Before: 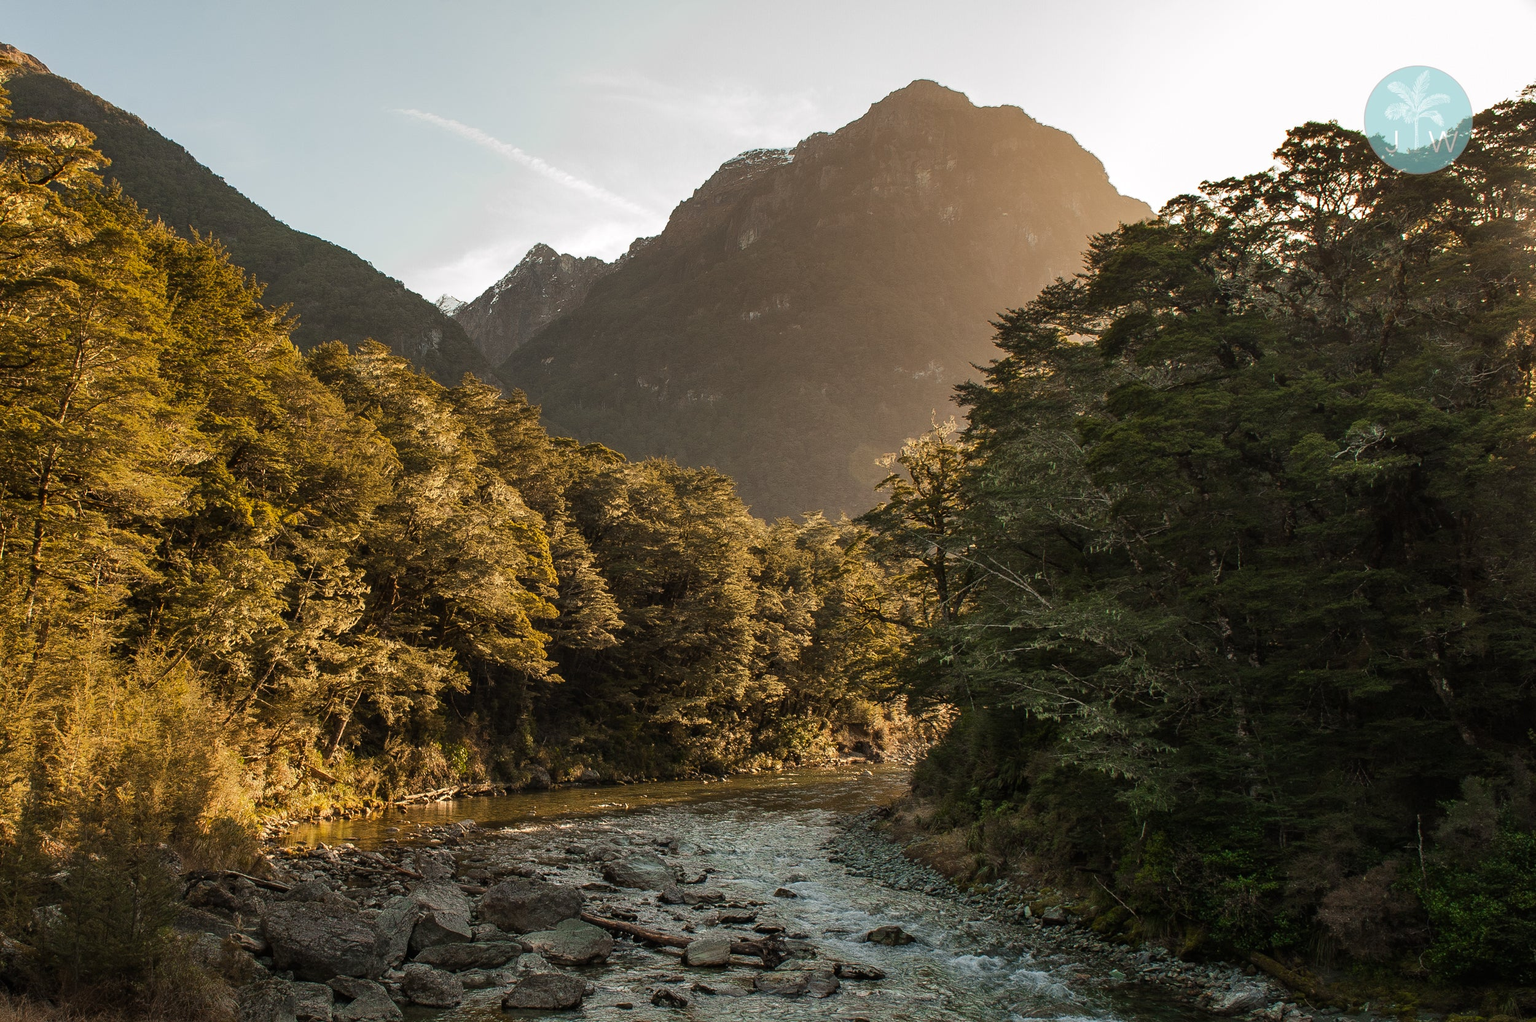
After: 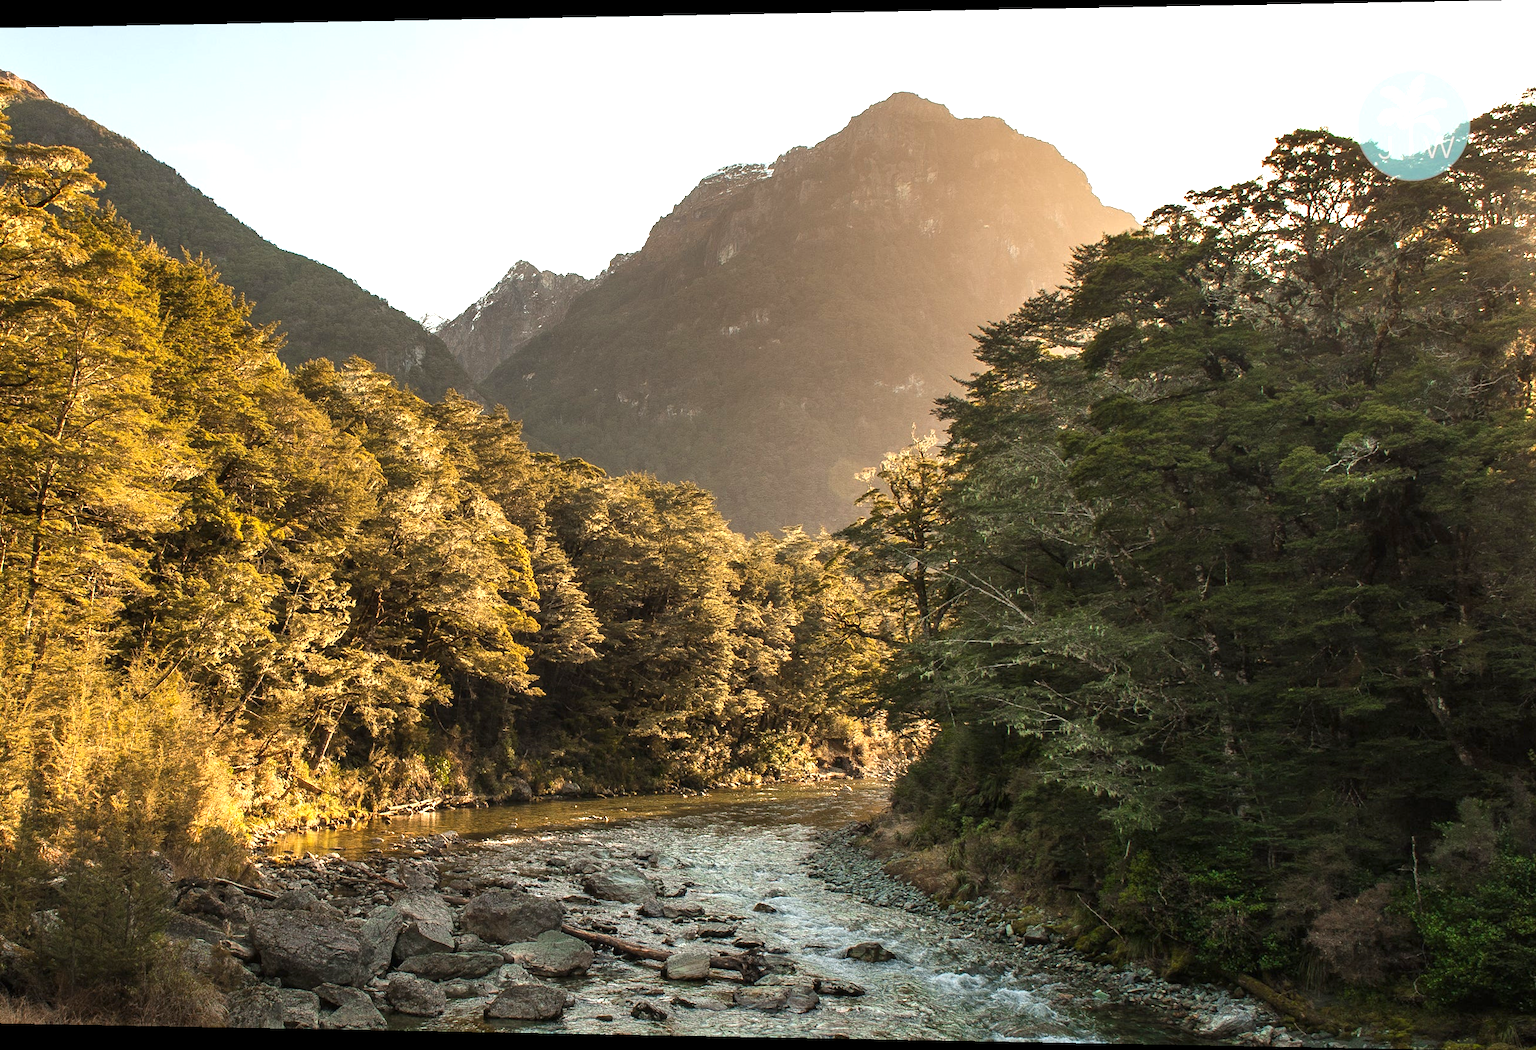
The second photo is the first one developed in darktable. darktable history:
rotate and perspective: lens shift (horizontal) -0.055, automatic cropping off
exposure: exposure 0.943 EV, compensate highlight preservation false
